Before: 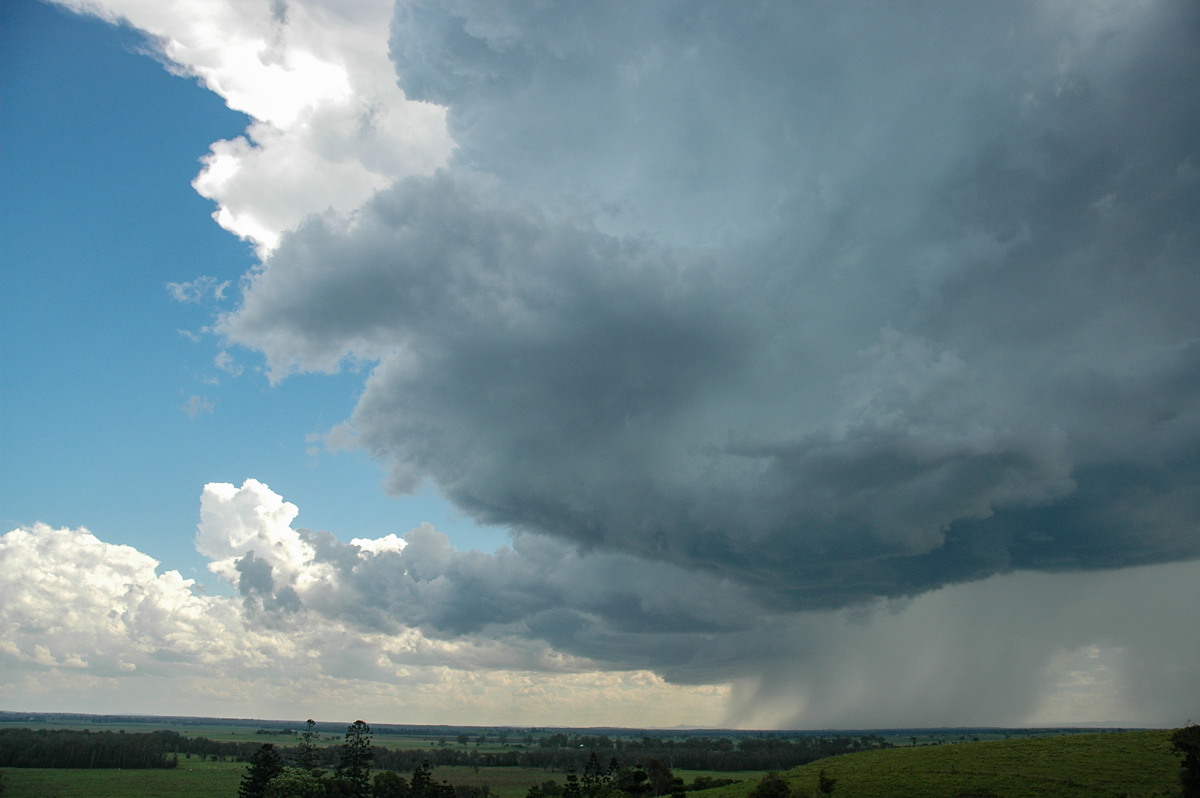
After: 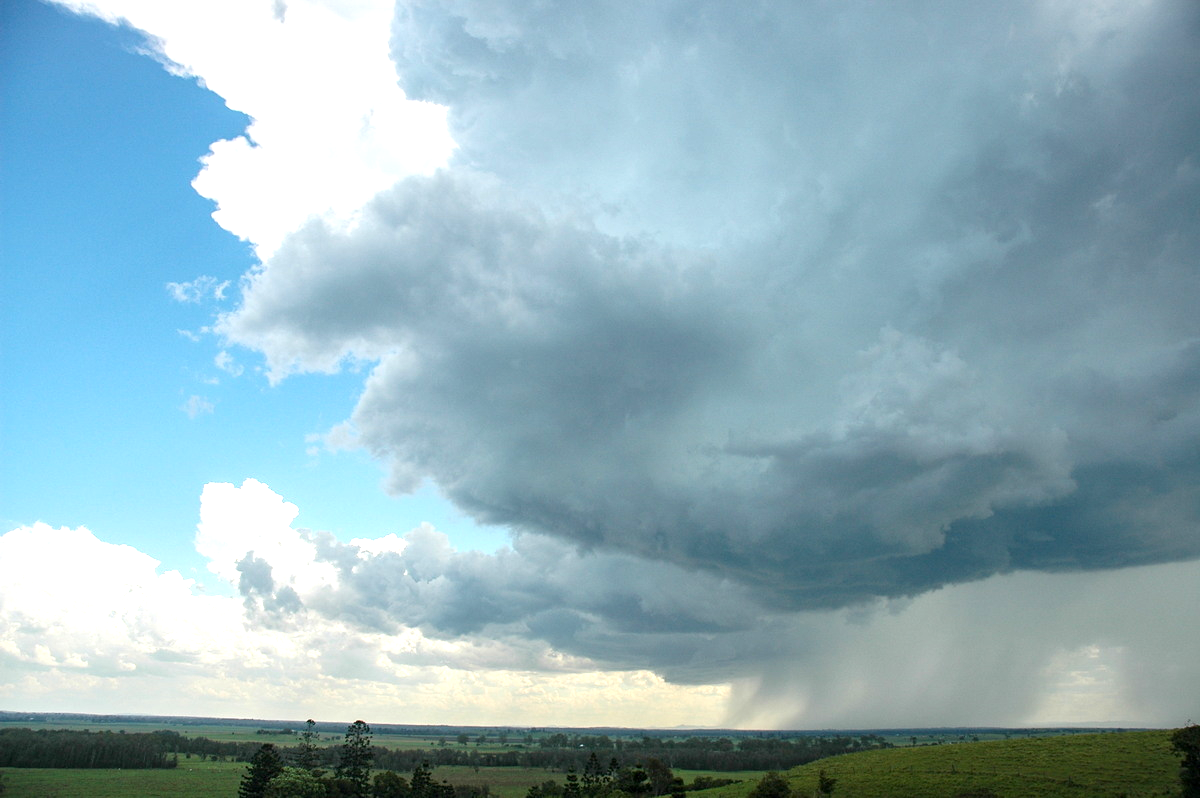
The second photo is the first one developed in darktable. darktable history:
exposure: black level correction 0.001, exposure 0.957 EV, compensate highlight preservation false
